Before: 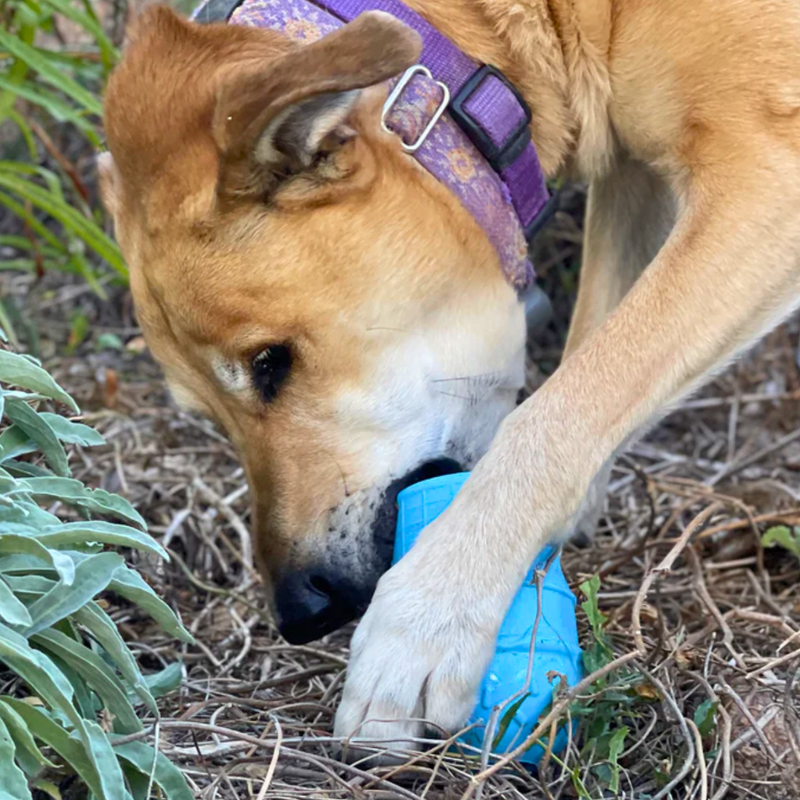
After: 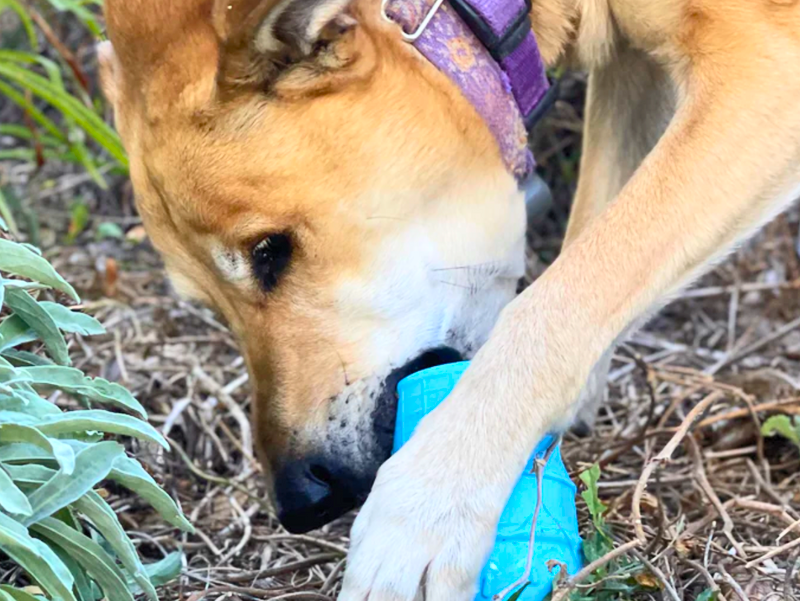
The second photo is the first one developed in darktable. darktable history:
contrast brightness saturation: contrast 0.199, brightness 0.161, saturation 0.219
crop: top 13.915%, bottom 10.838%
